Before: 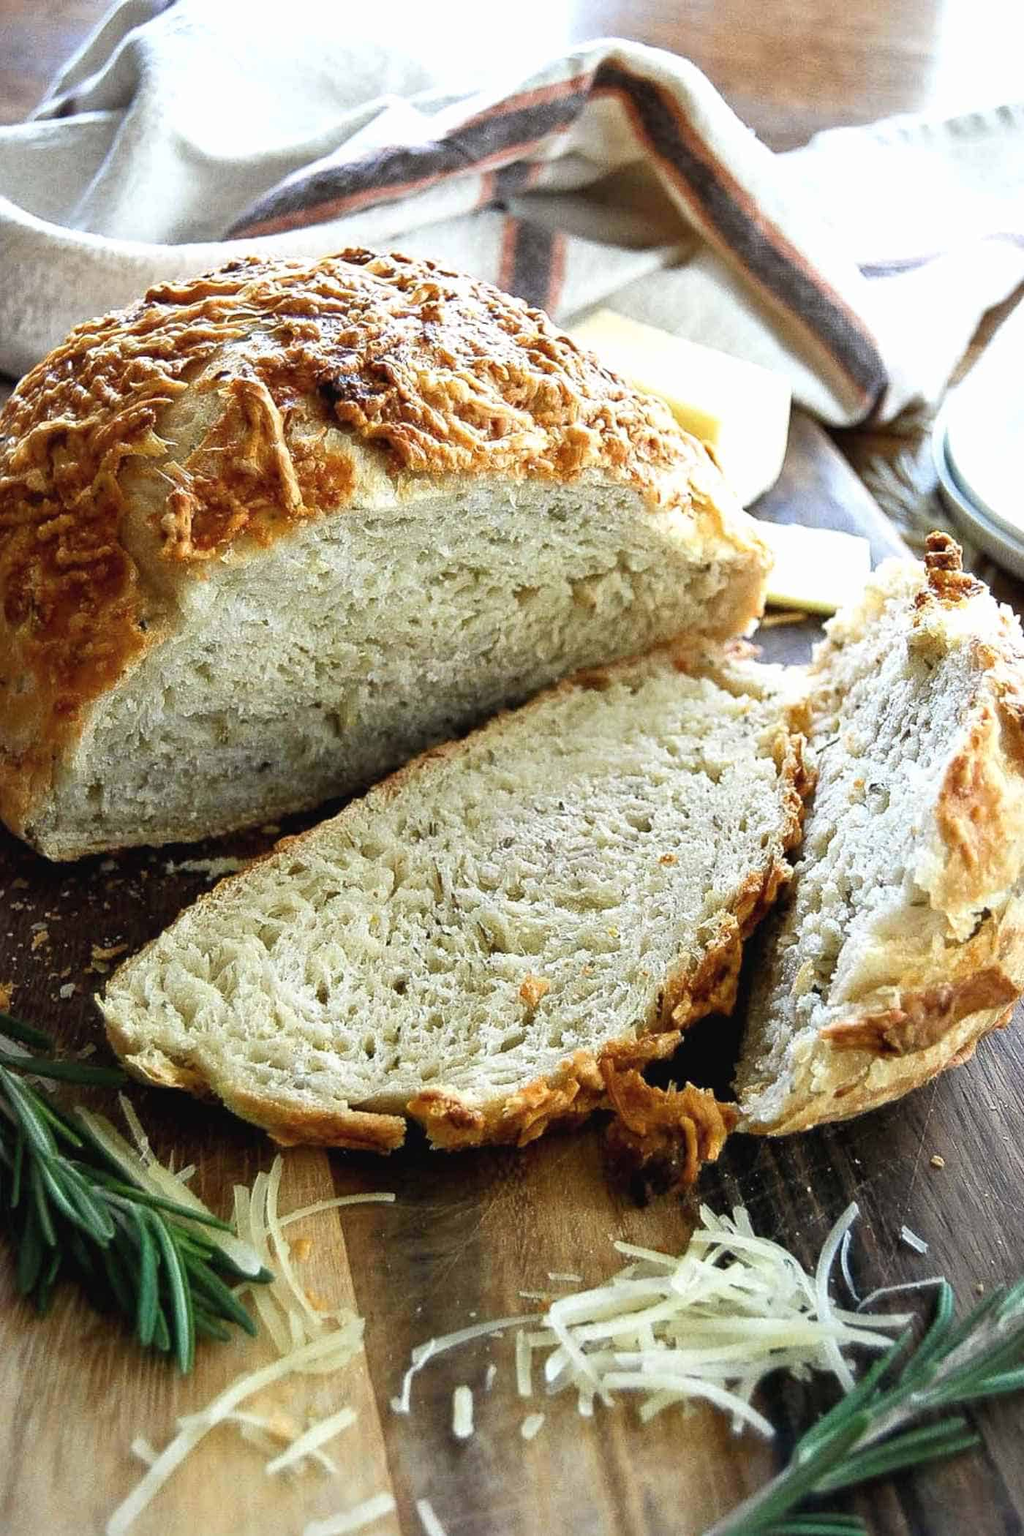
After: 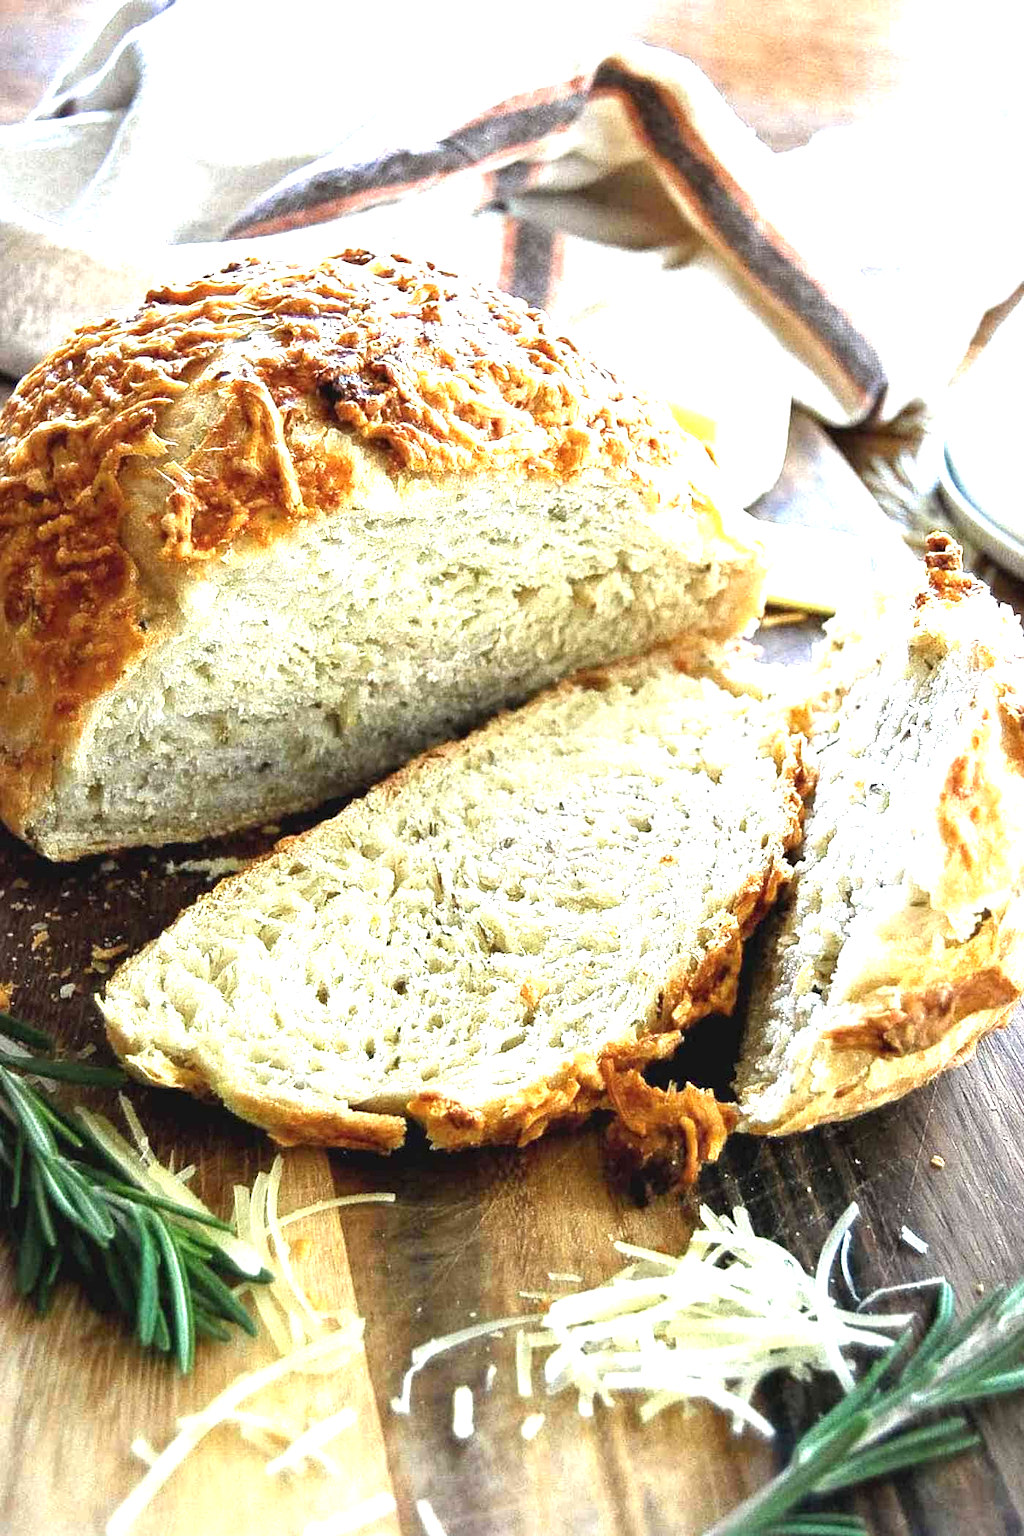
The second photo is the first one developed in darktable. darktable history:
exposure: exposure 1.156 EV, compensate exposure bias true, compensate highlight preservation false
